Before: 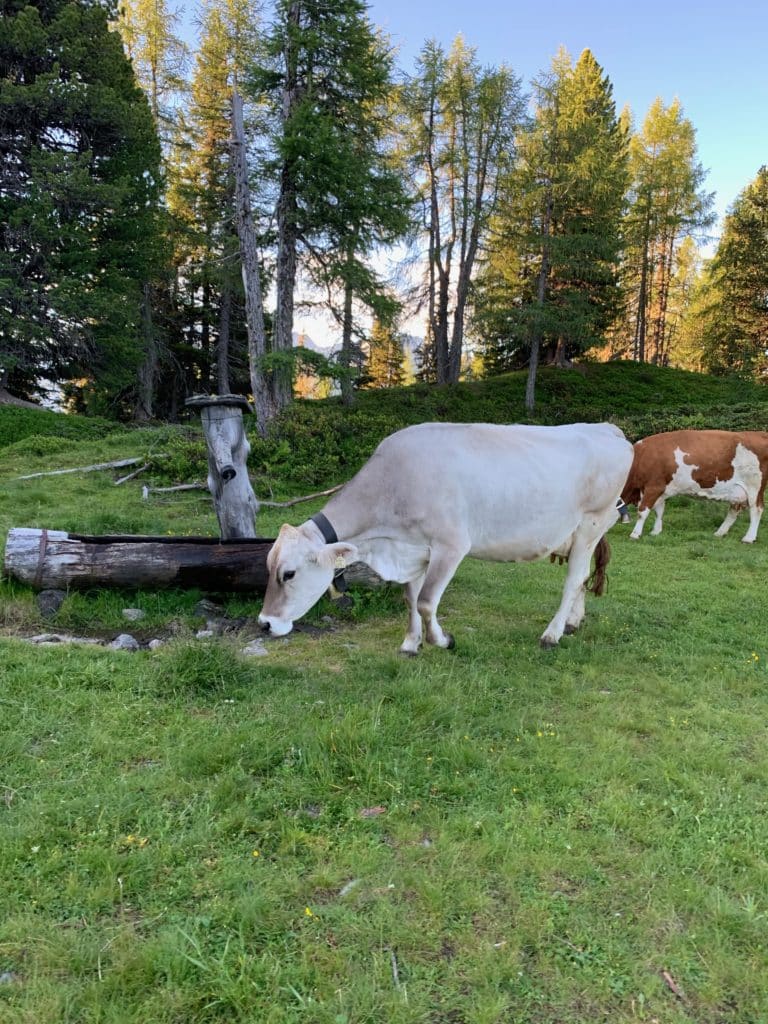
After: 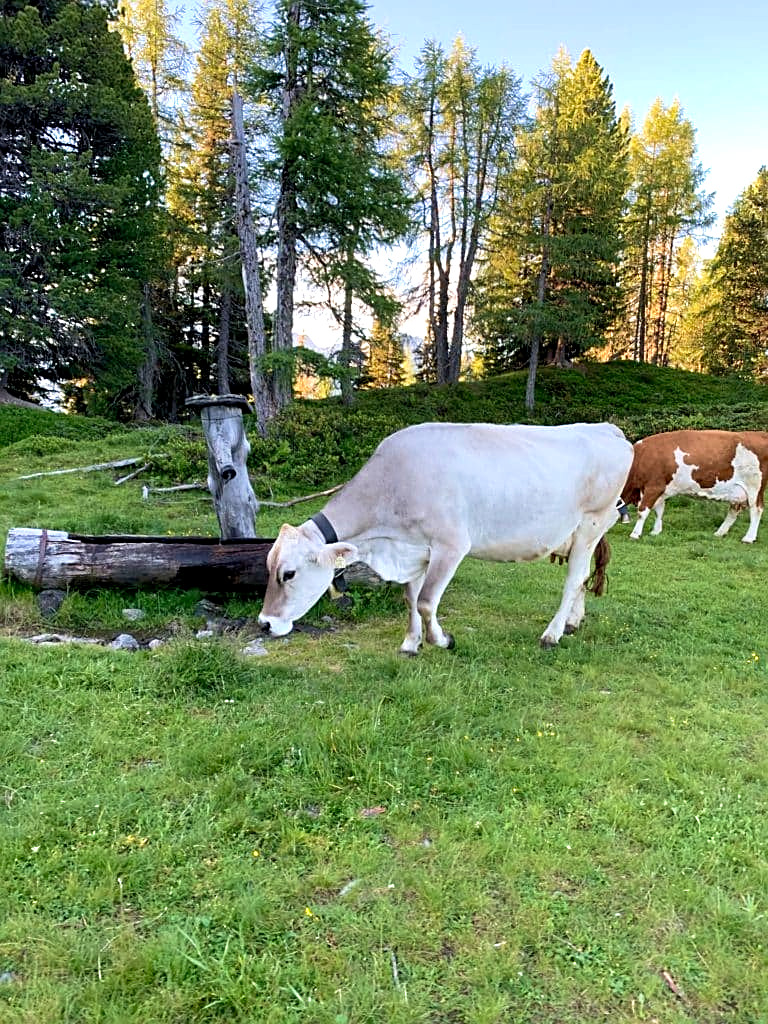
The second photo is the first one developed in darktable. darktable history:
sharpen: on, module defaults
velvia: on, module defaults
exposure: black level correction 0, exposure 0.499 EV, compensate highlight preservation false
